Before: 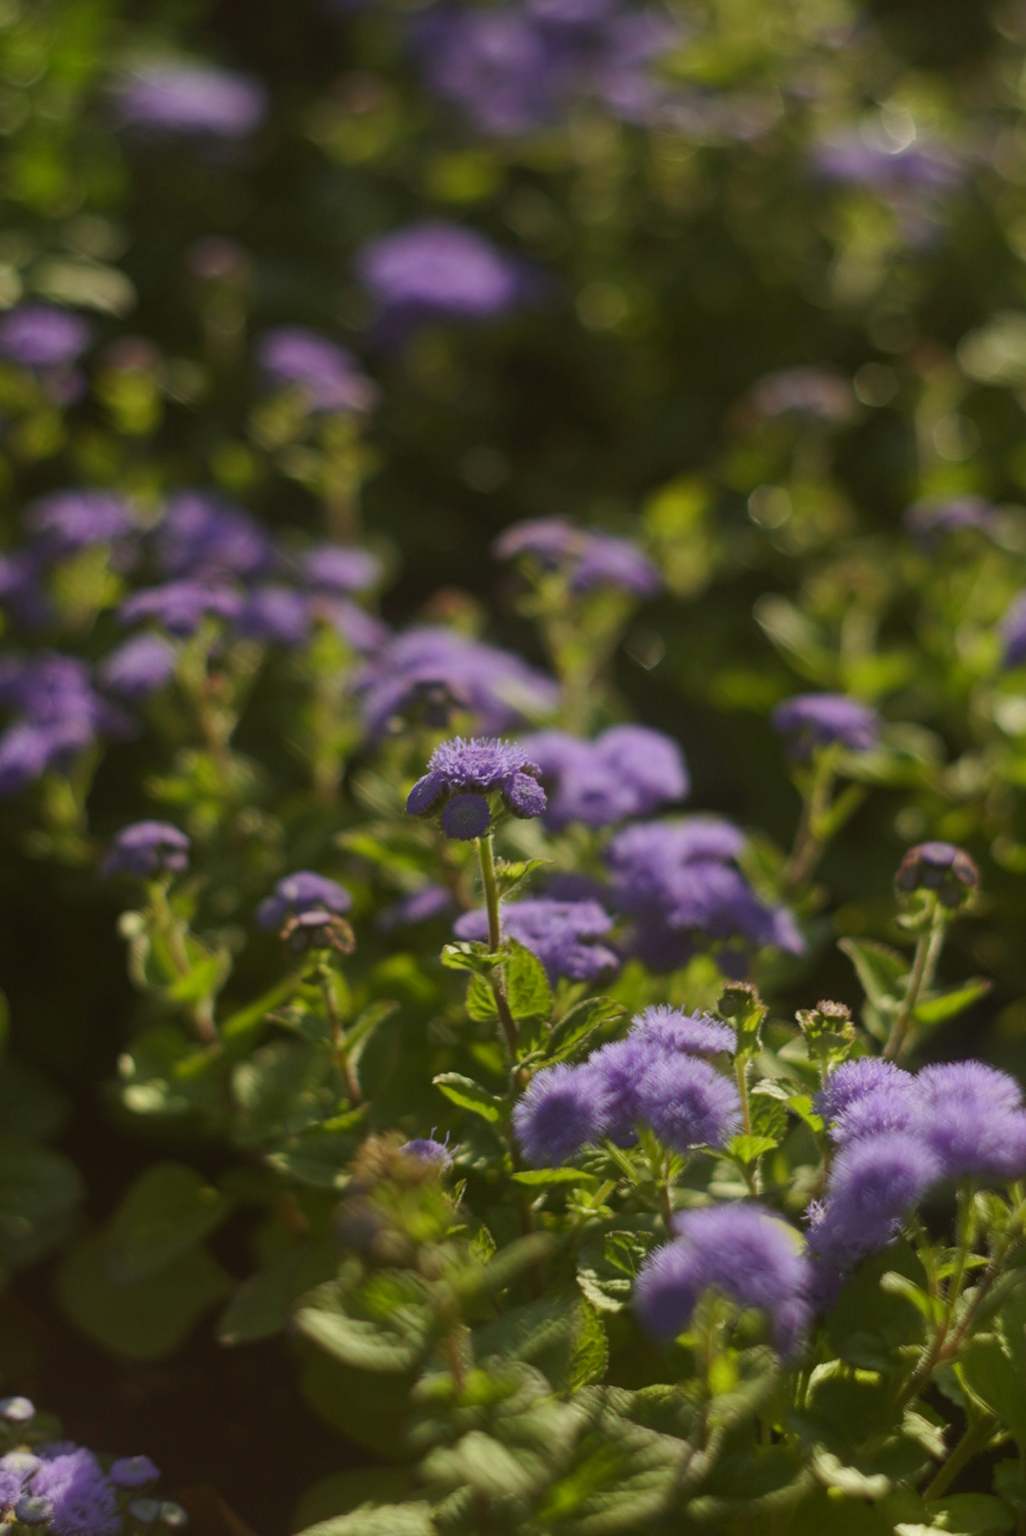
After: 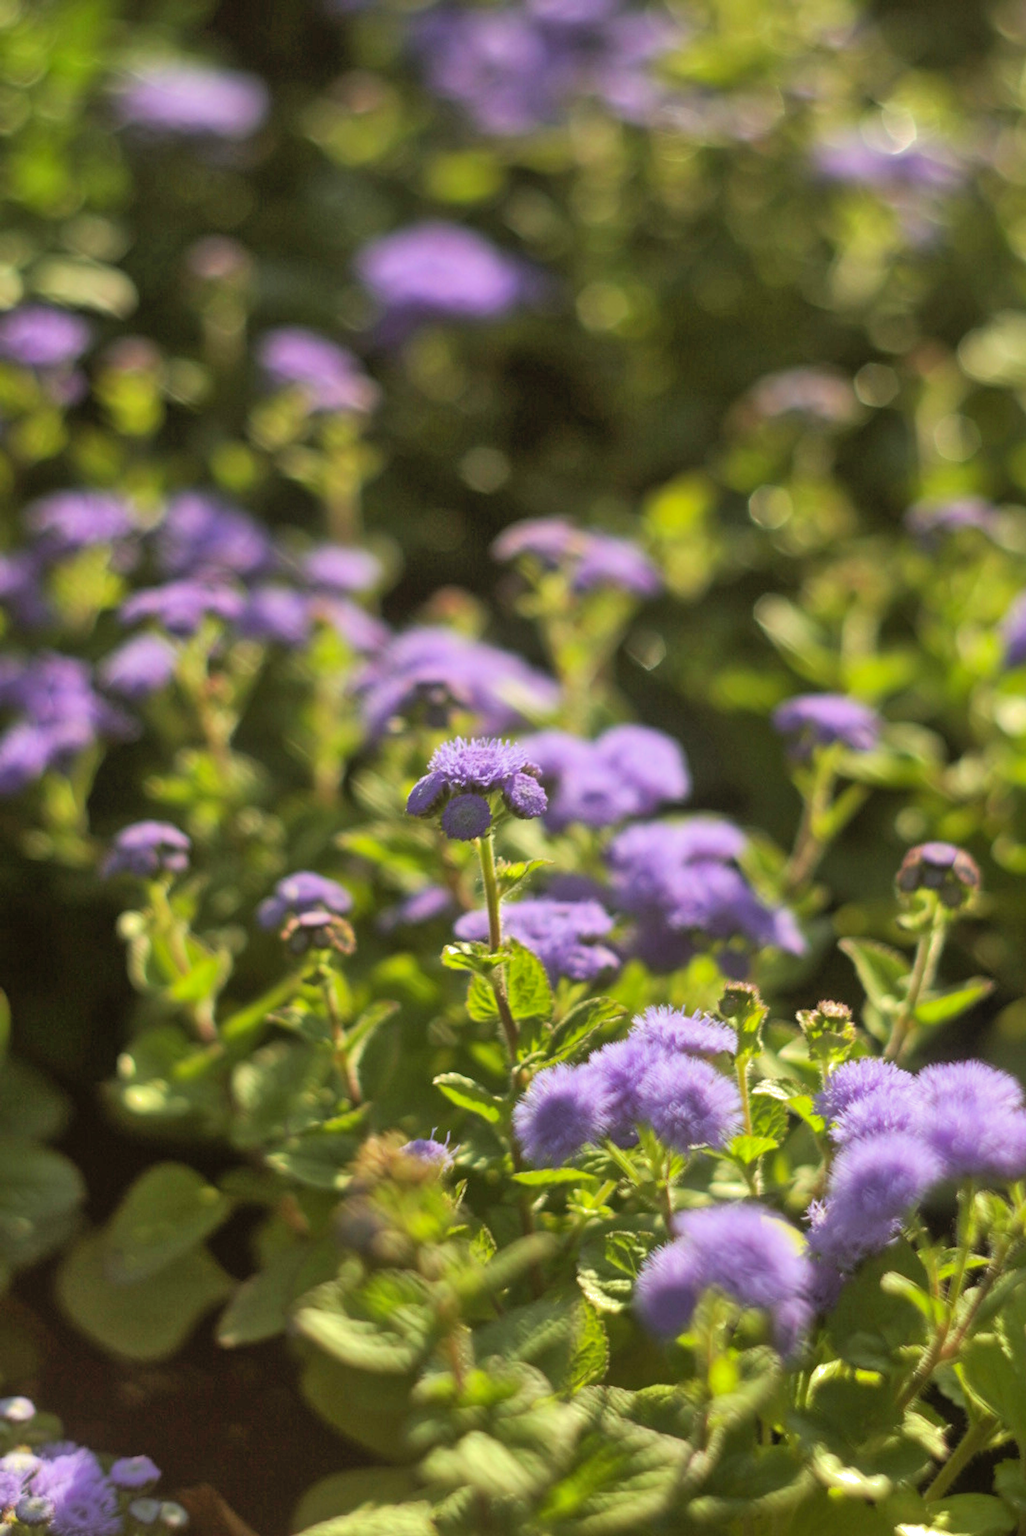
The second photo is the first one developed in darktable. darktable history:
shadows and highlights: shadows color adjustment 97.68%
exposure: black level correction 0, exposure 1.2 EV, compensate highlight preservation false
filmic rgb: black relative exposure -11.73 EV, white relative exposure 5.4 EV, hardness 4.48, latitude 49.42%, contrast 1.144, color science v6 (2022), enable highlight reconstruction true
